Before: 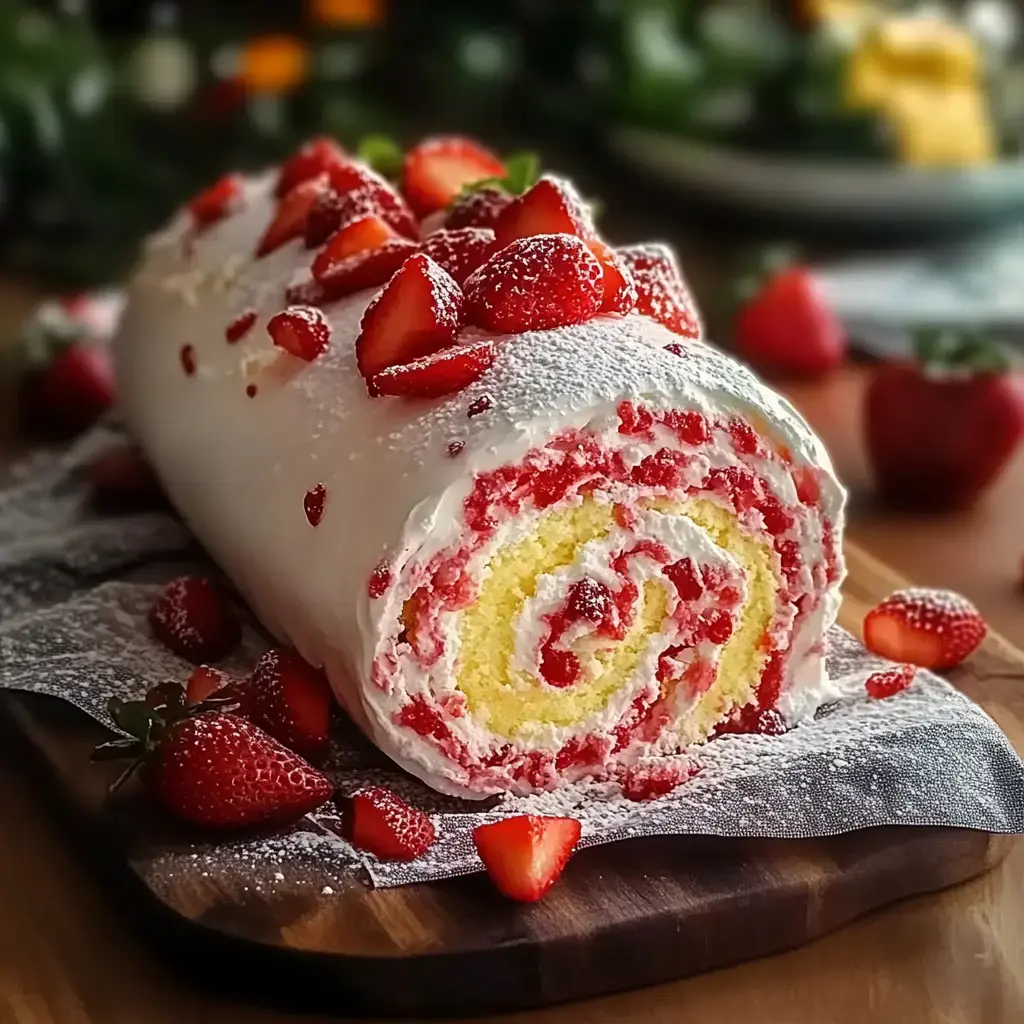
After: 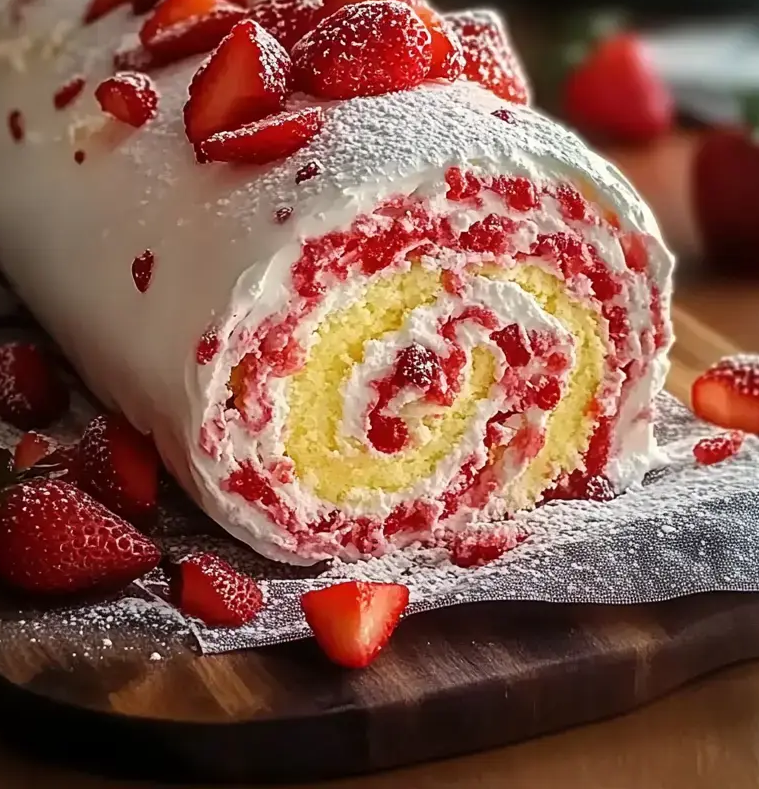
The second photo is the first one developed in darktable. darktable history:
crop: left 16.88%, top 22.899%, right 8.905%
